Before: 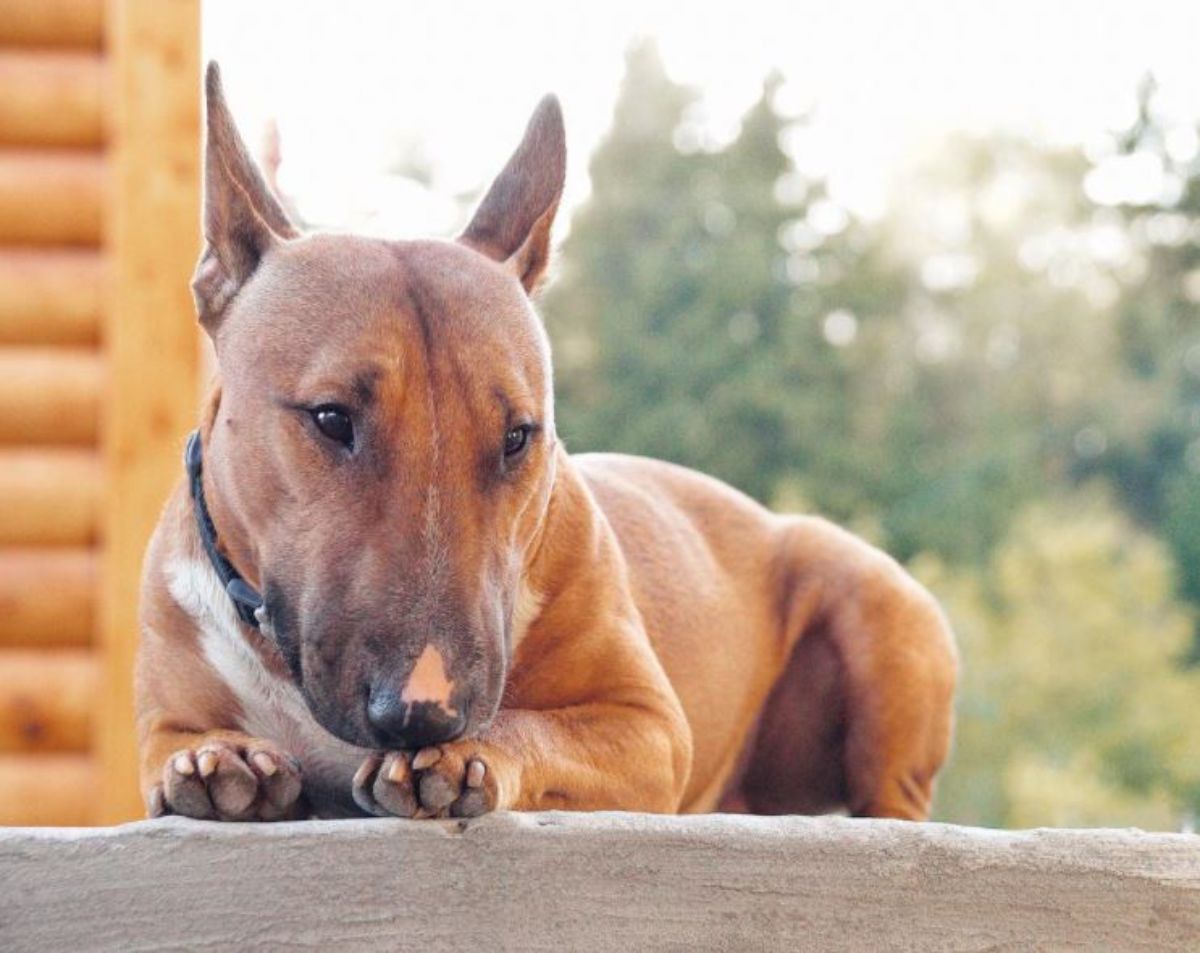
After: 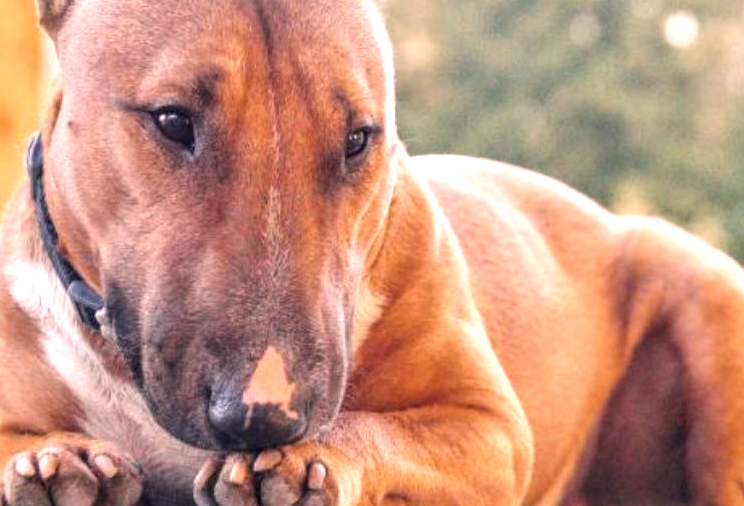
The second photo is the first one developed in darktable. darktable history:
color correction: highlights a* 12.23, highlights b* 5.41
crop: left 13.312%, top 31.28%, right 24.627%, bottom 15.582%
exposure: exposure 0.493 EV, compensate highlight preservation false
local contrast: on, module defaults
